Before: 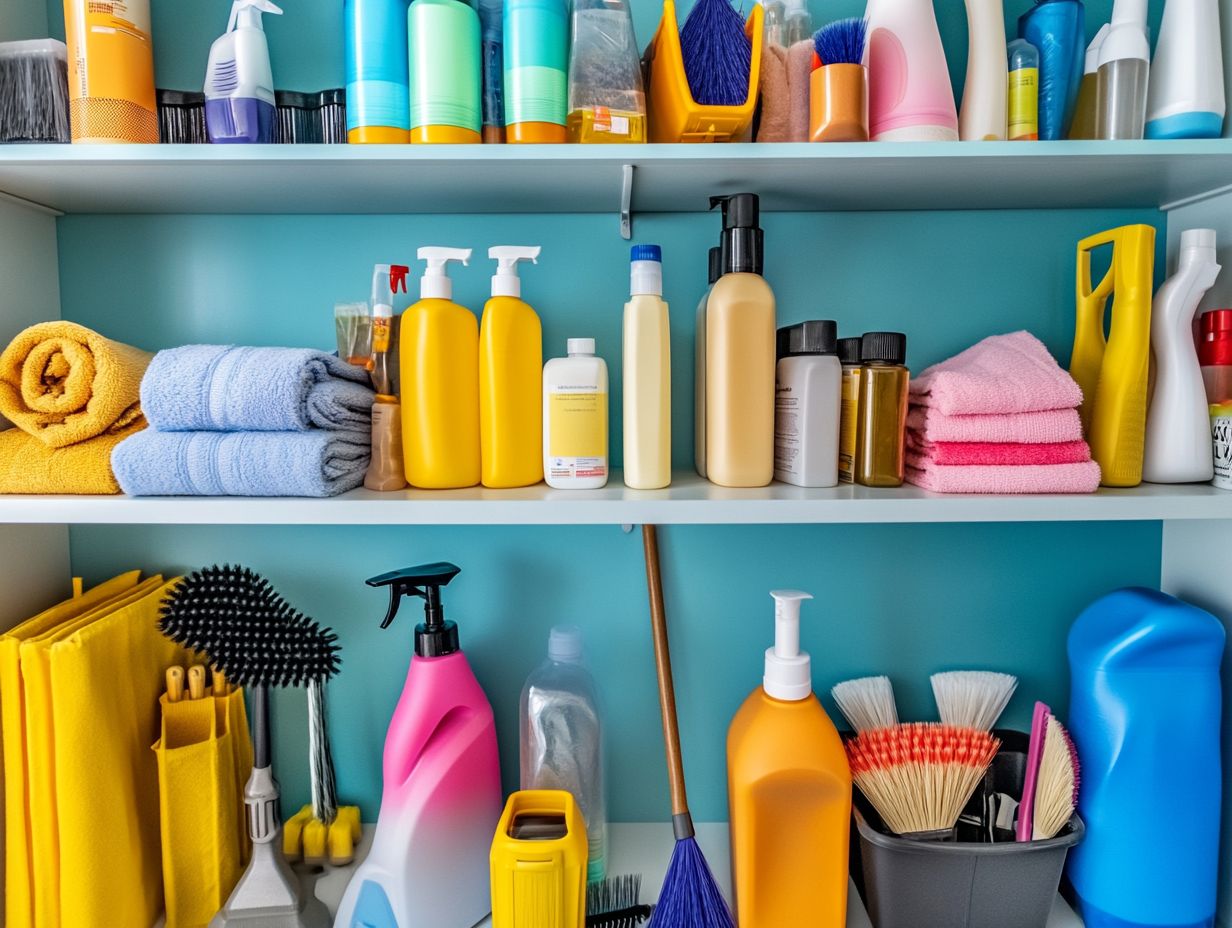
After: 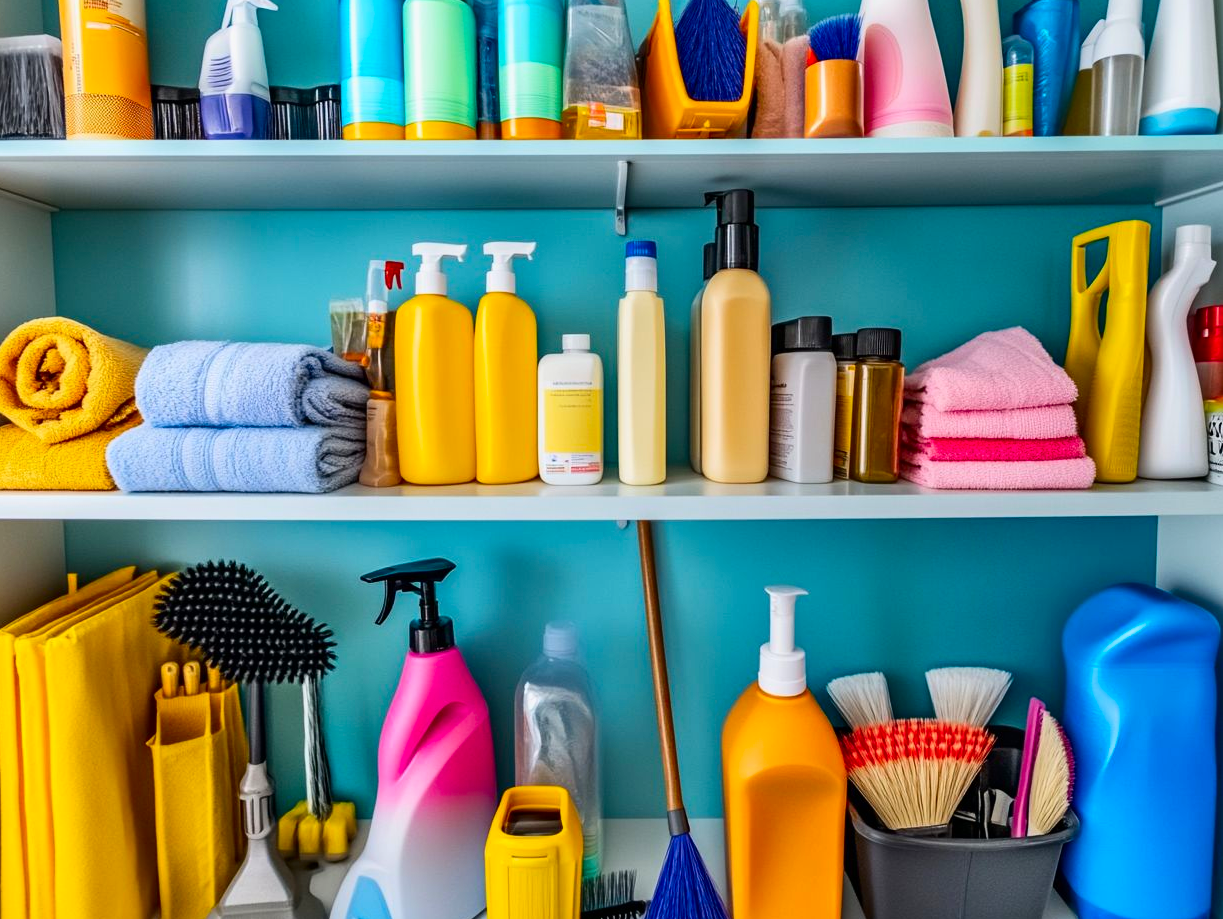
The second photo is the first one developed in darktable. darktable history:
contrast brightness saturation: contrast 0.18, saturation 0.3
crop: left 0.434%, top 0.485%, right 0.244%, bottom 0.386%
exposure: exposure -0.157 EV, compensate highlight preservation false
